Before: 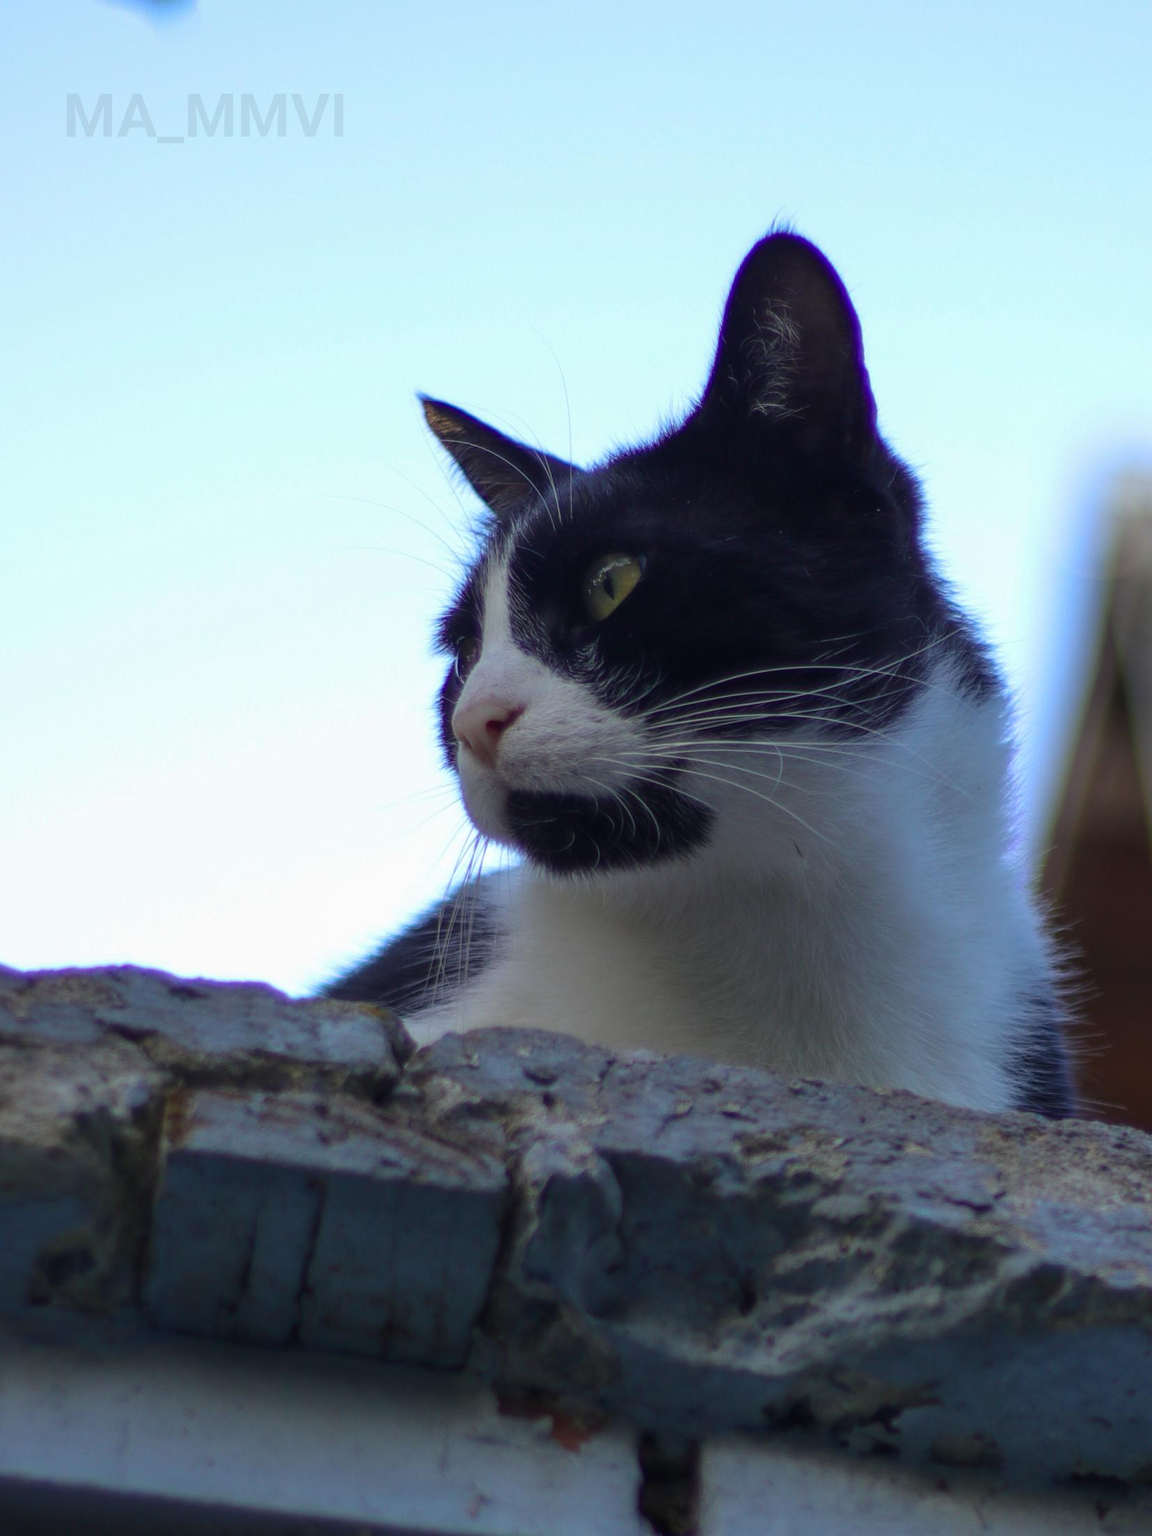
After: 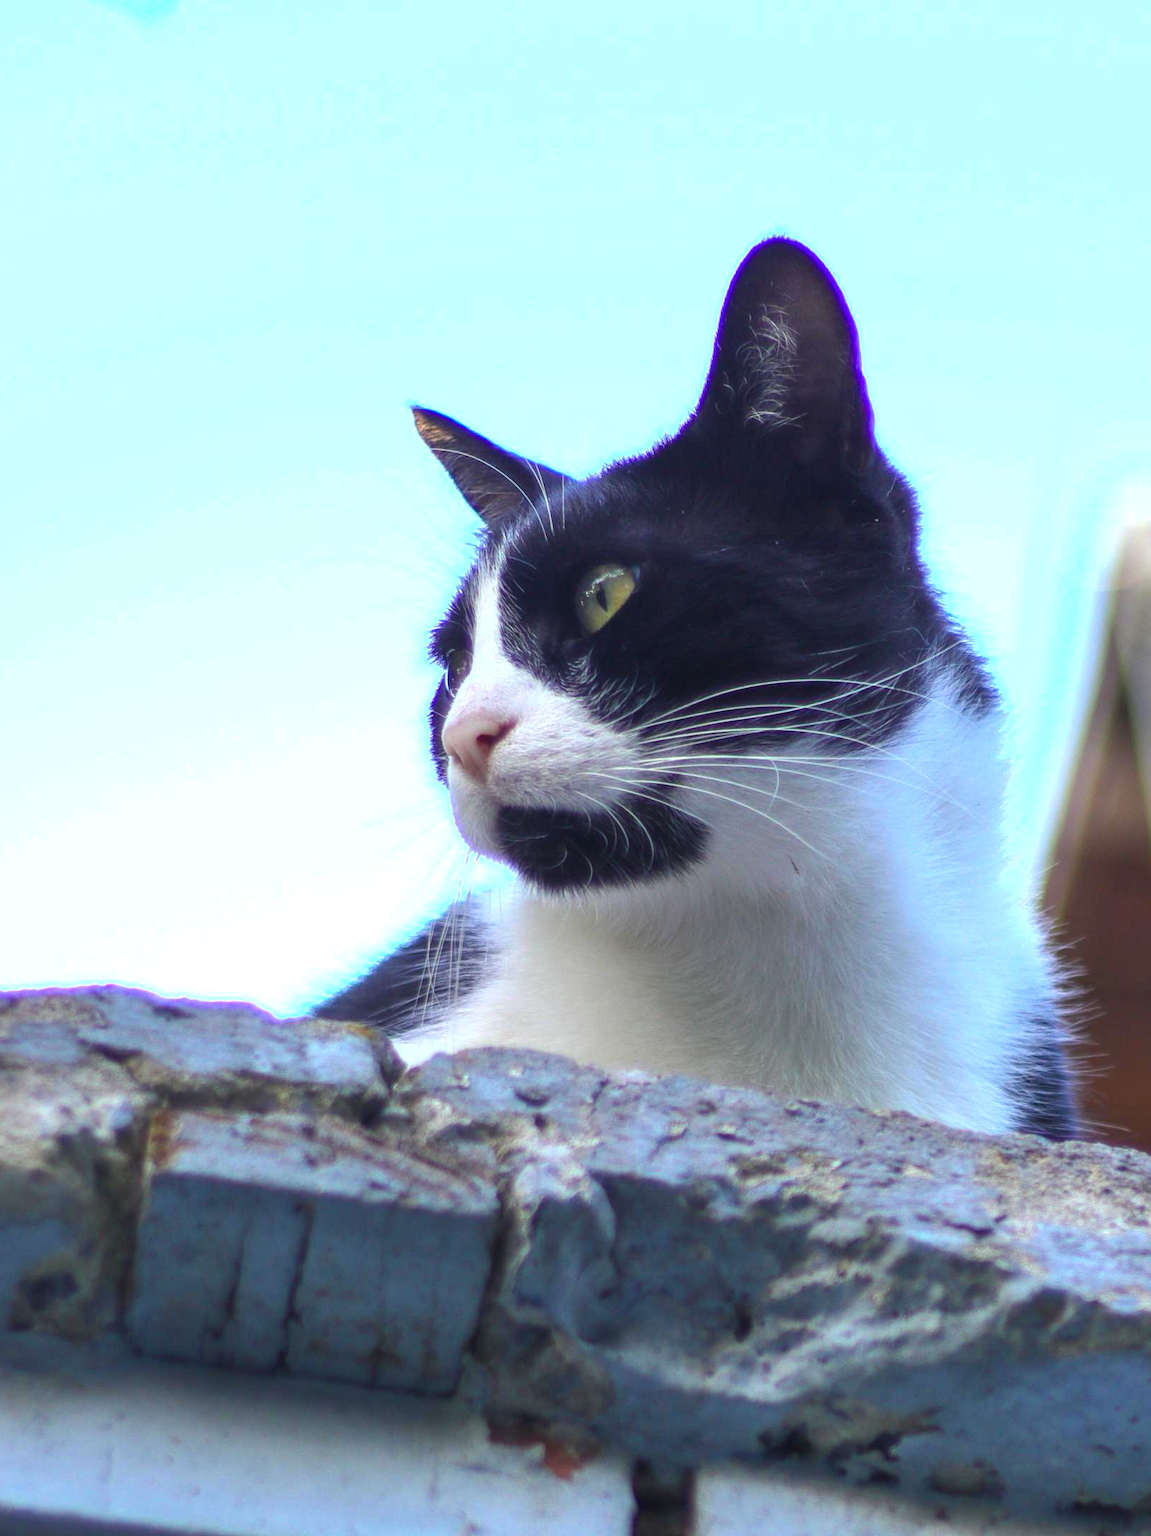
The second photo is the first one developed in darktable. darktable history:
shadows and highlights: radius 121.98, shadows 21.92, white point adjustment -9.64, highlights -15.24, soften with gaussian
exposure: exposure 2.018 EV, compensate highlight preservation false
levels: levels [0.026, 0.507, 0.987]
crop: left 1.675%, right 0.283%, bottom 1.892%
